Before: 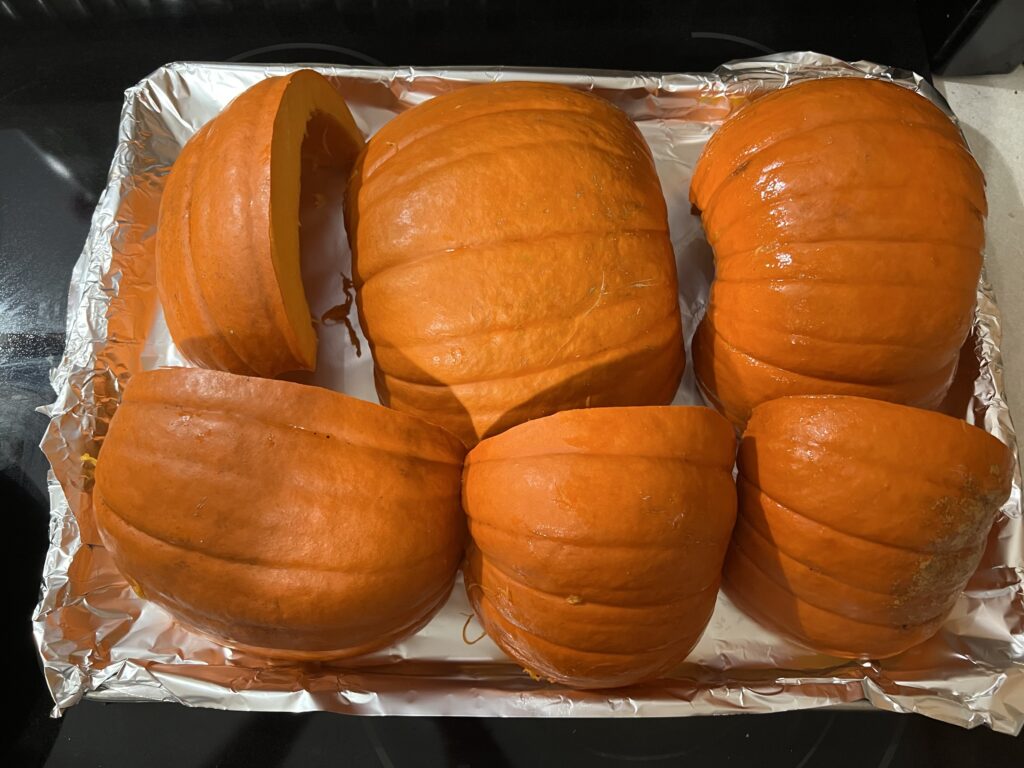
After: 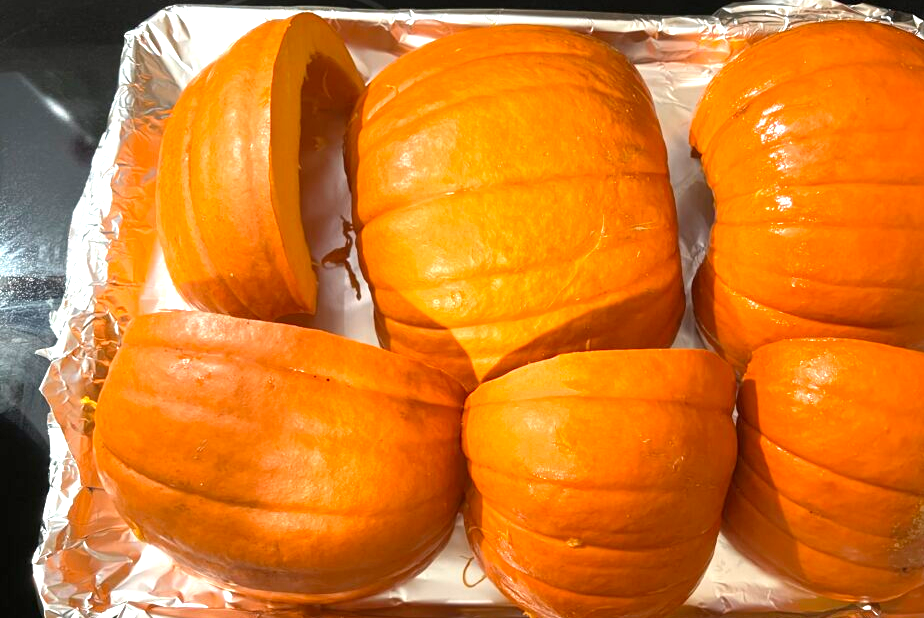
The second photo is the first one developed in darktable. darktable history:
crop: top 7.49%, right 9.717%, bottom 11.943%
exposure: exposure 1.061 EV, compensate highlight preservation false
